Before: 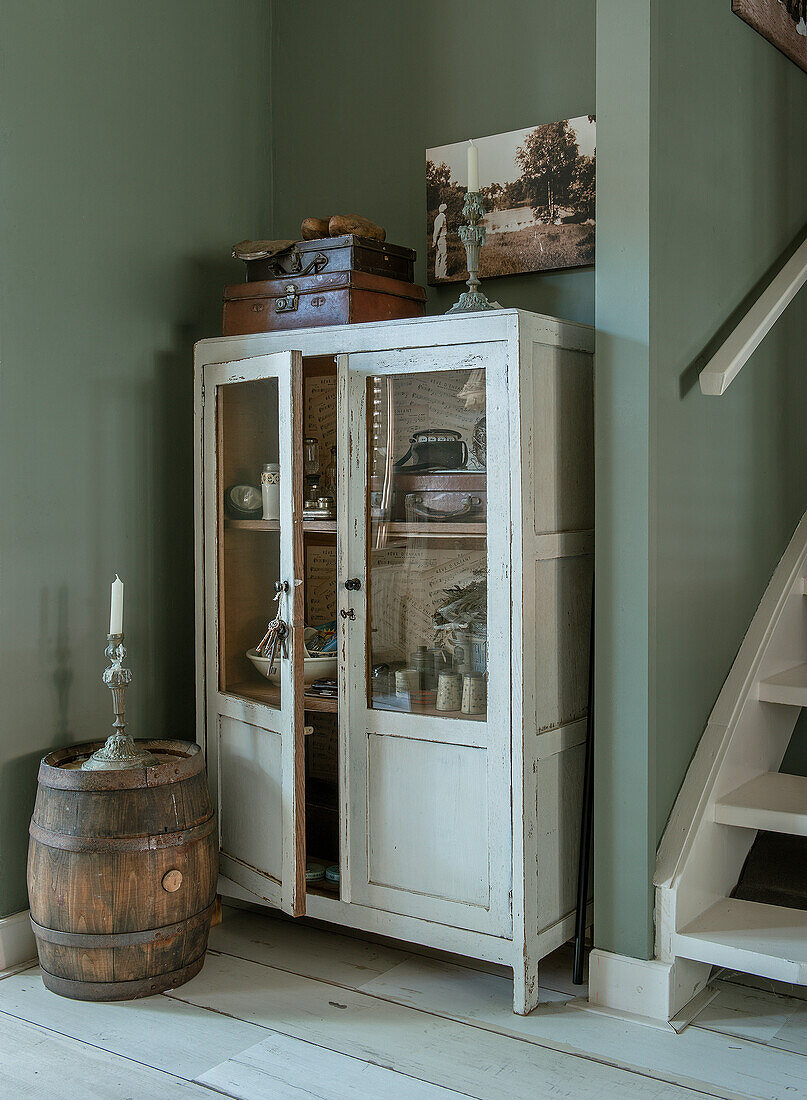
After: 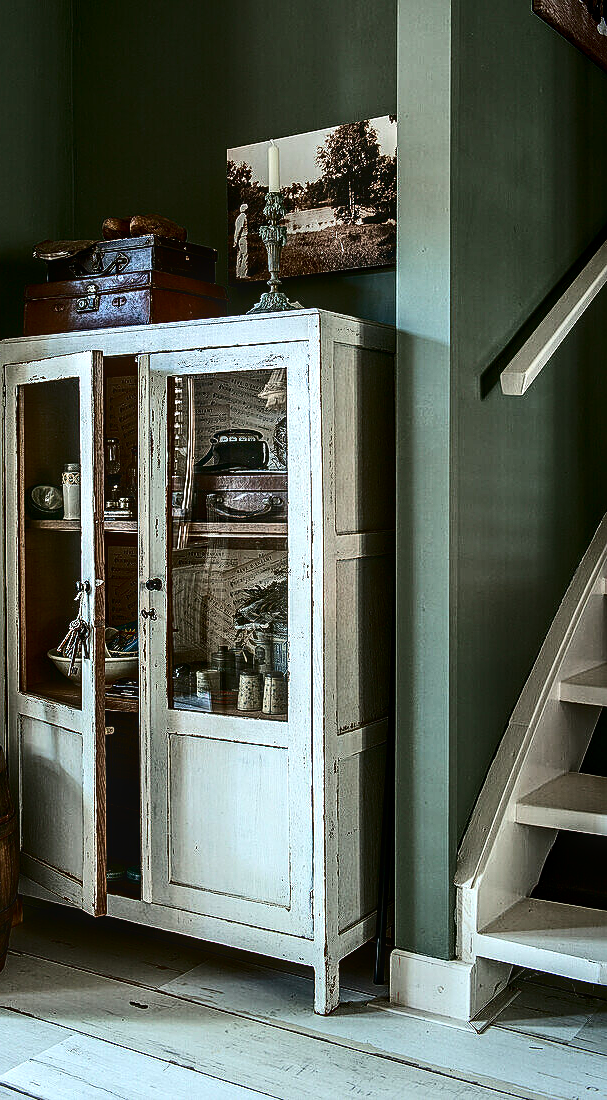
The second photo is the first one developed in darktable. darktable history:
local contrast: on, module defaults
crop and rotate: left 24.676%
contrast brightness saturation: contrast 0.238, brightness -0.223, saturation 0.14
tone equalizer: -8 EV -0.78 EV, -7 EV -0.721 EV, -6 EV -0.568 EV, -5 EV -0.369 EV, -3 EV 0.399 EV, -2 EV 0.6 EV, -1 EV 0.7 EV, +0 EV 0.749 EV, edges refinement/feathering 500, mask exposure compensation -1.57 EV, preserve details no
color zones: curves: ch0 [(0, 0.5) (0.143, 0.52) (0.286, 0.5) (0.429, 0.5) (0.571, 0.5) (0.714, 0.5) (0.857, 0.5) (1, 0.5)]; ch1 [(0, 0.489) (0.155, 0.45) (0.286, 0.466) (0.429, 0.5) (0.571, 0.5) (0.714, 0.5) (0.857, 0.5) (1, 0.489)]
sharpen: on, module defaults
